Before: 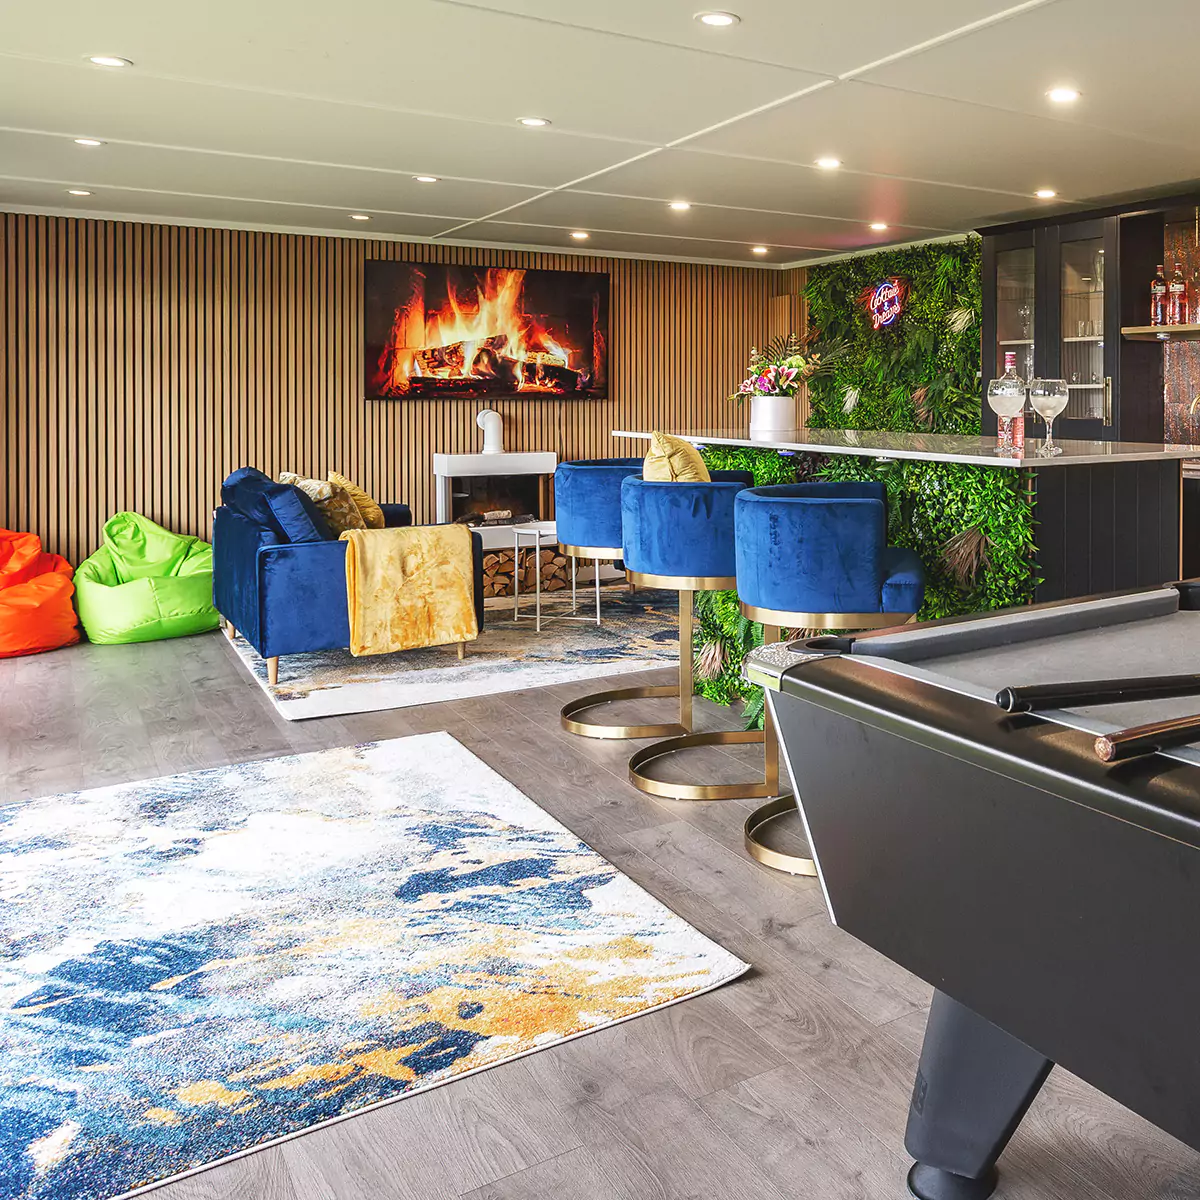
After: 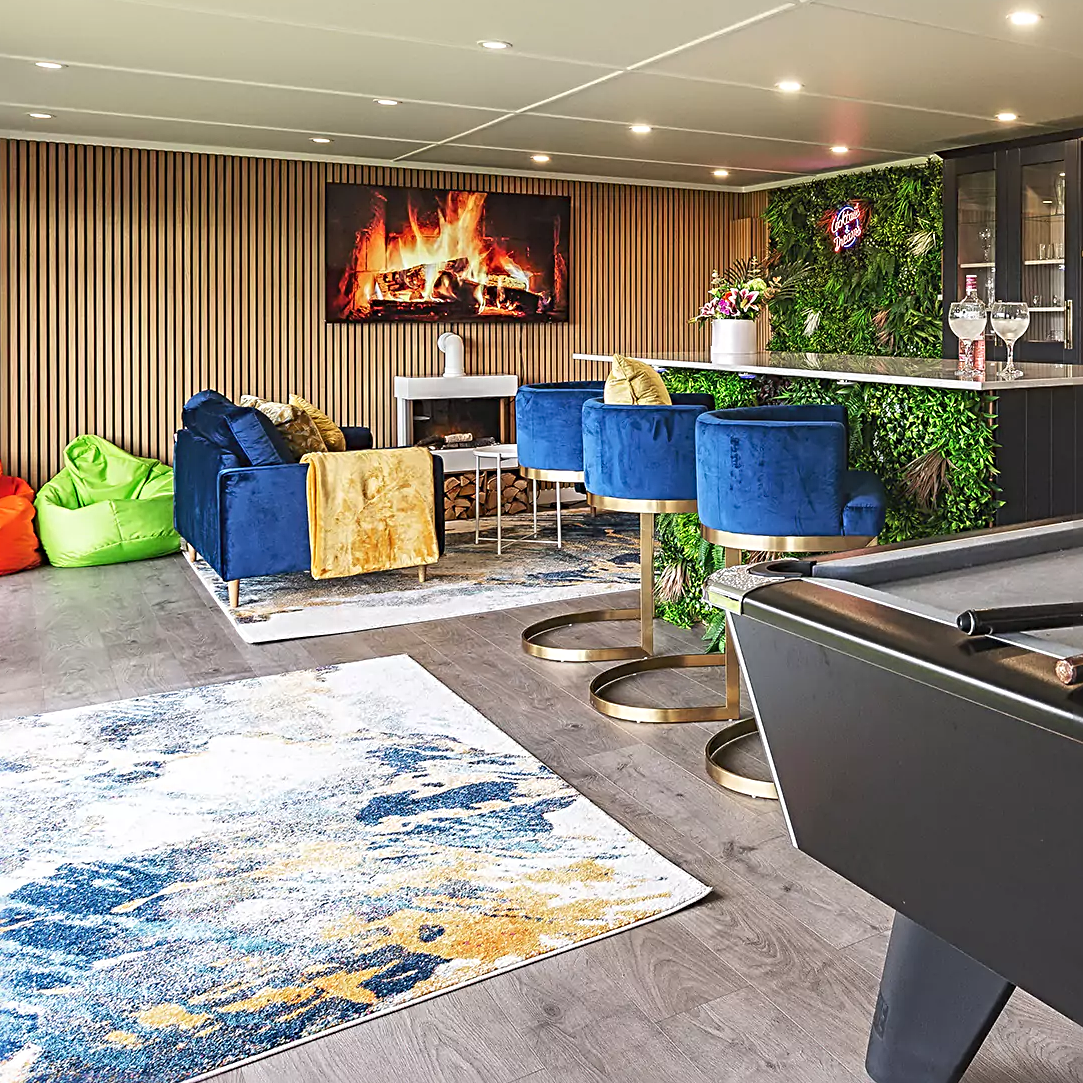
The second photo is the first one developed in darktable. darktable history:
crop: left 3.305%, top 6.436%, right 6.389%, bottom 3.258%
sharpen: radius 4
